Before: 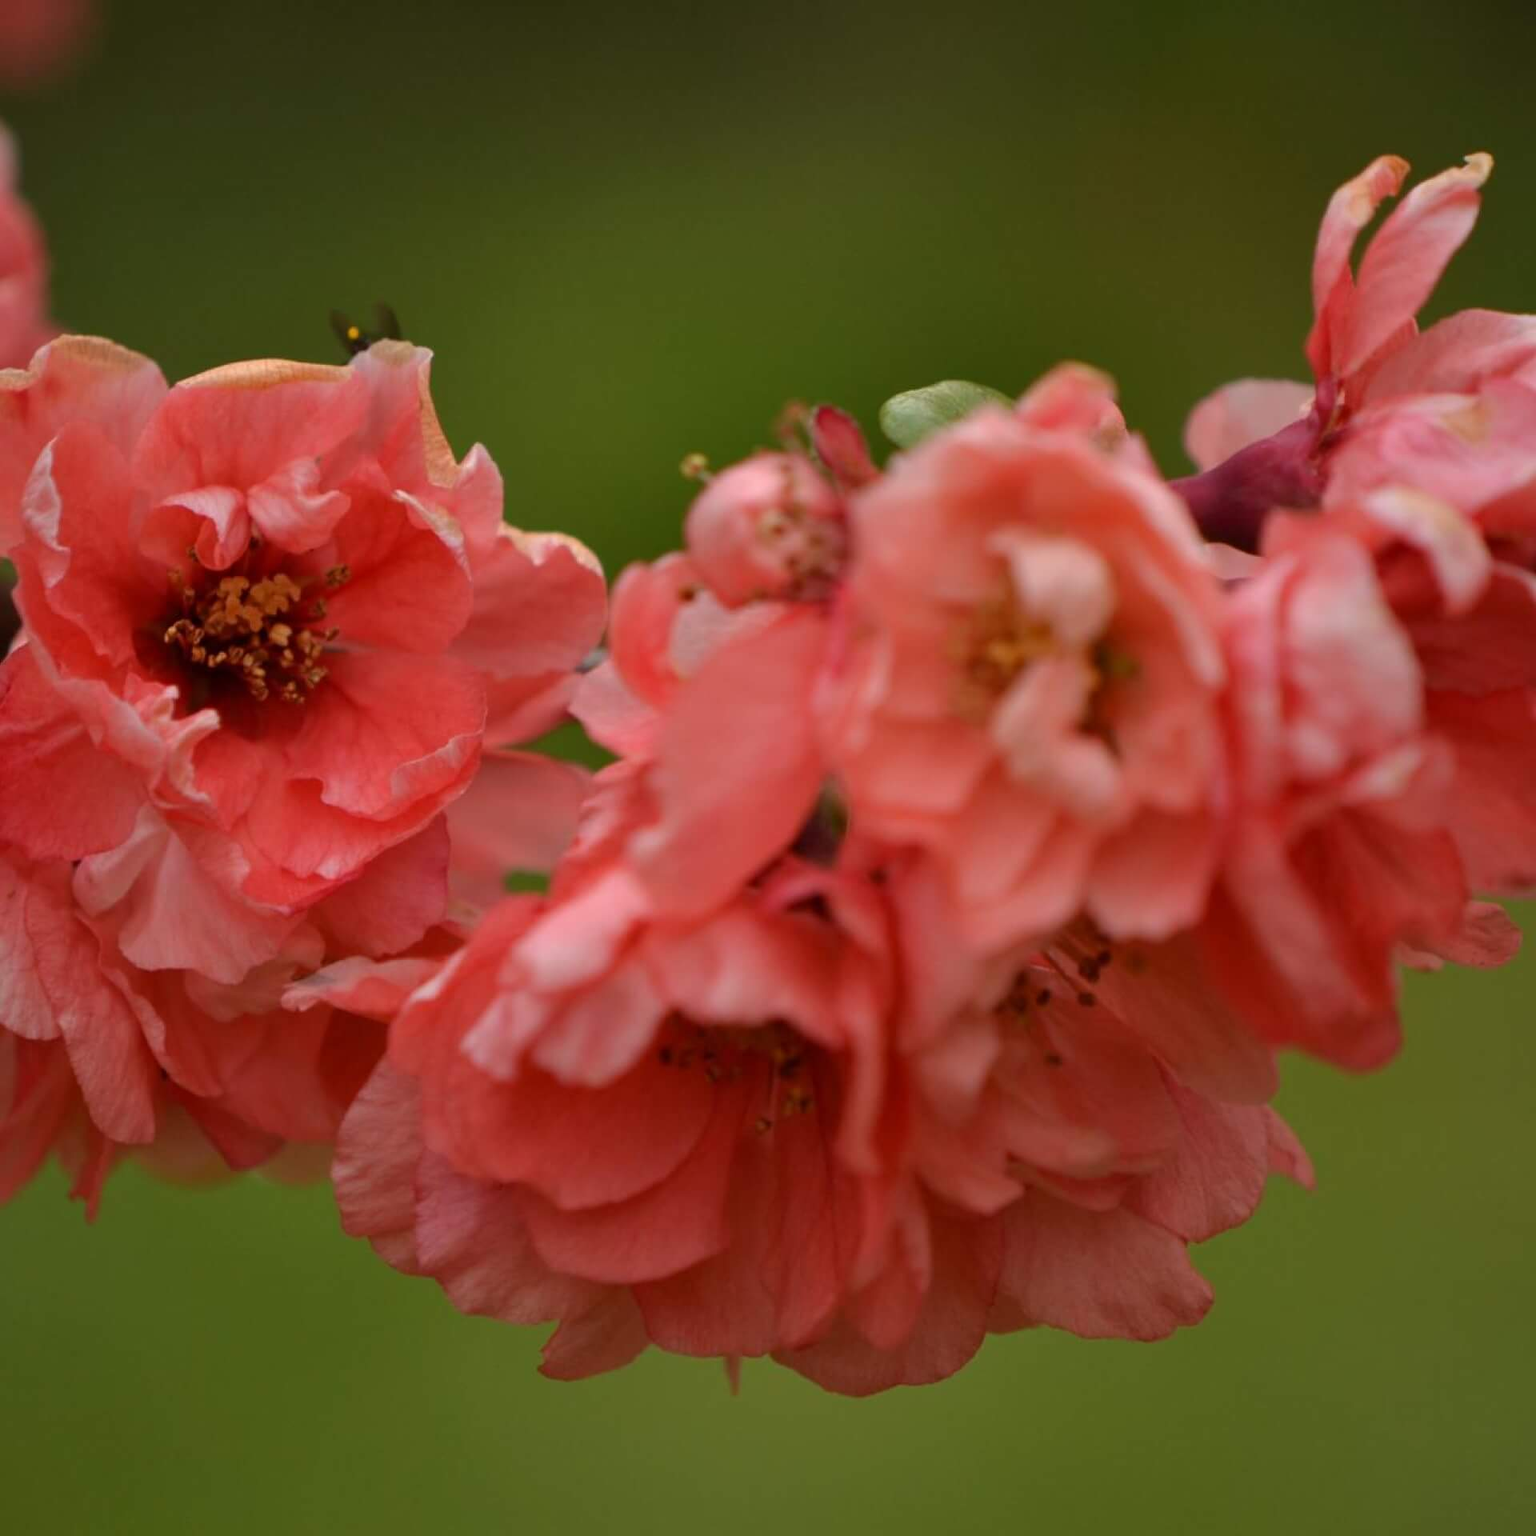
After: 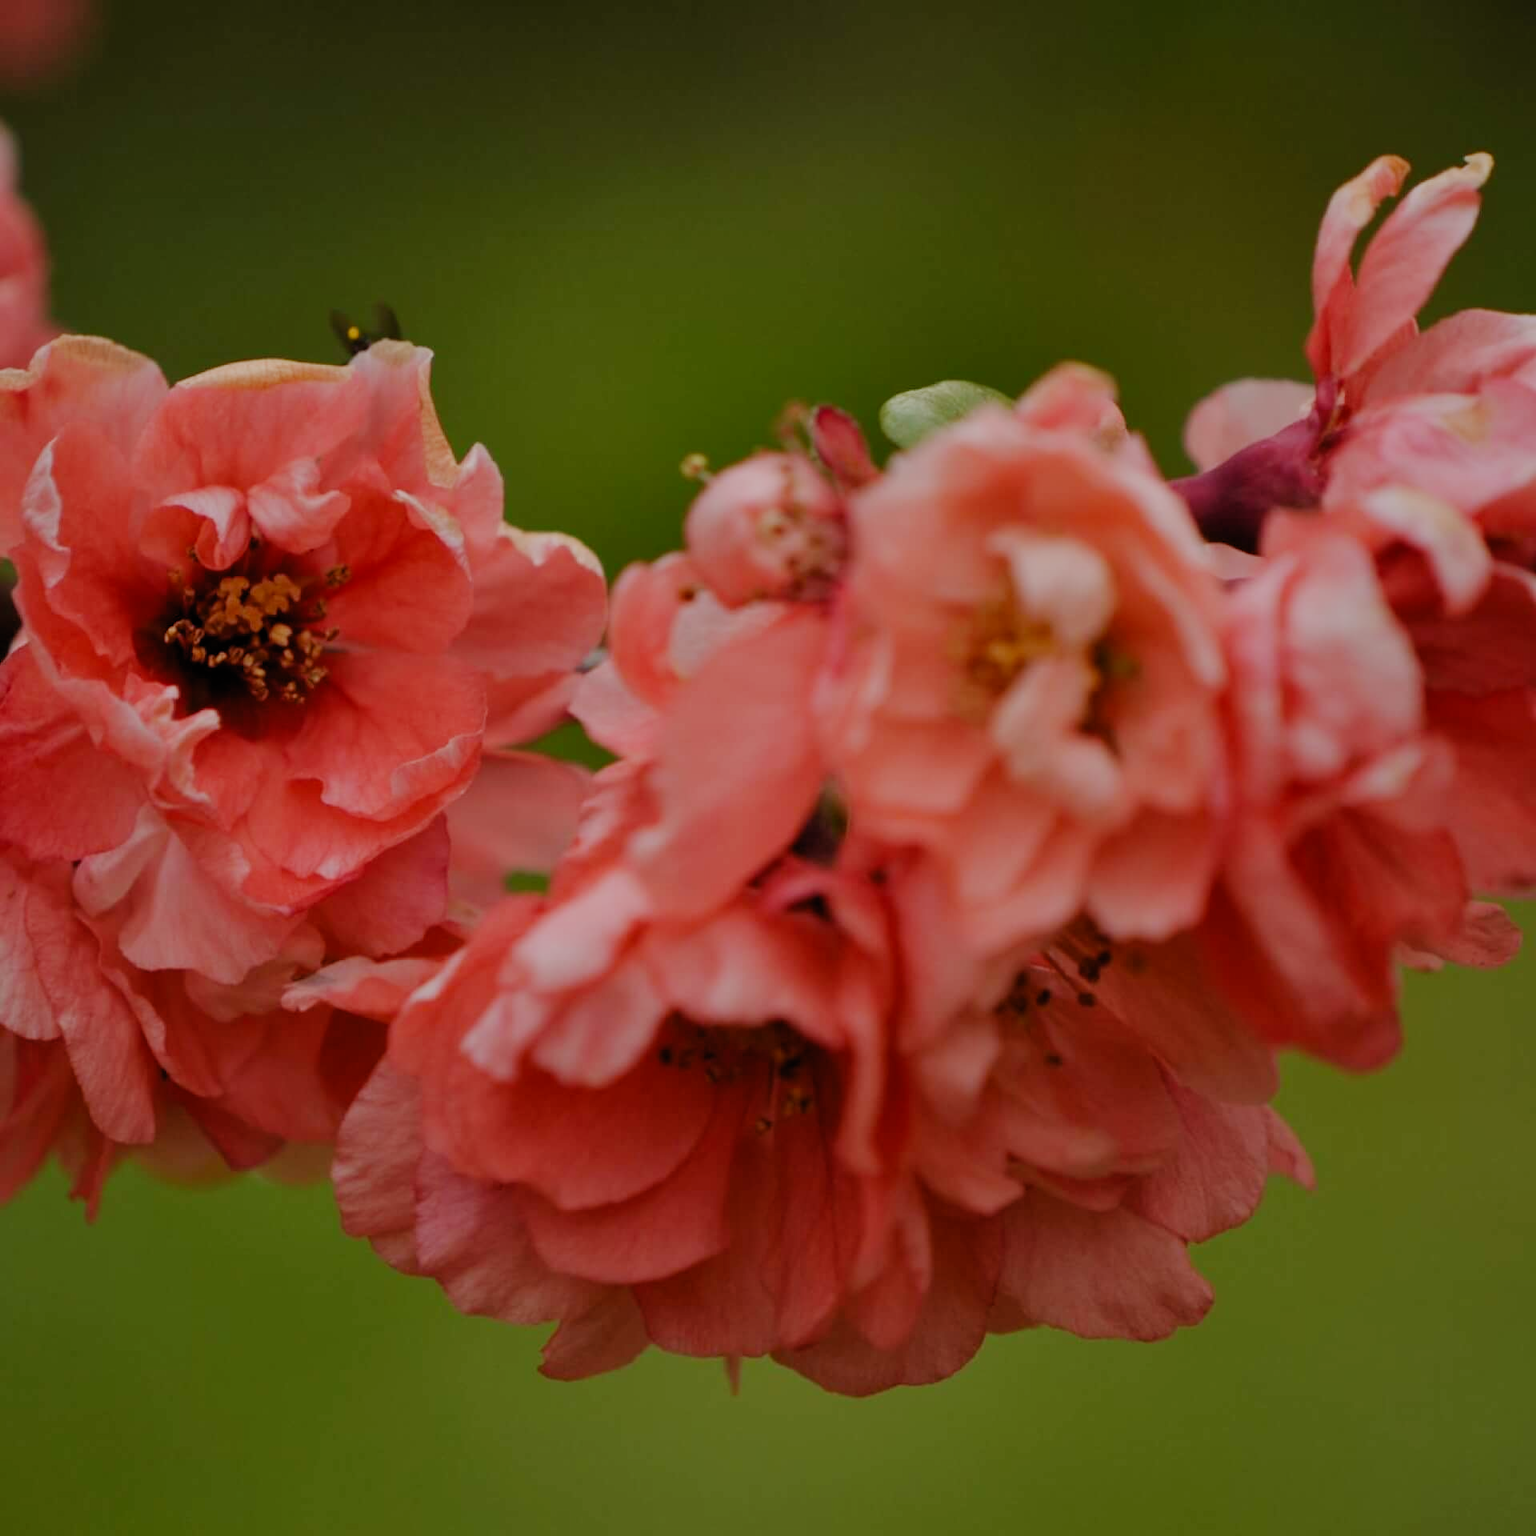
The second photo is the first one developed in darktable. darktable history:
filmic rgb: black relative exposure -7.26 EV, white relative exposure 5.06 EV, hardness 3.22, preserve chrominance no, color science v5 (2021), contrast in shadows safe, contrast in highlights safe
